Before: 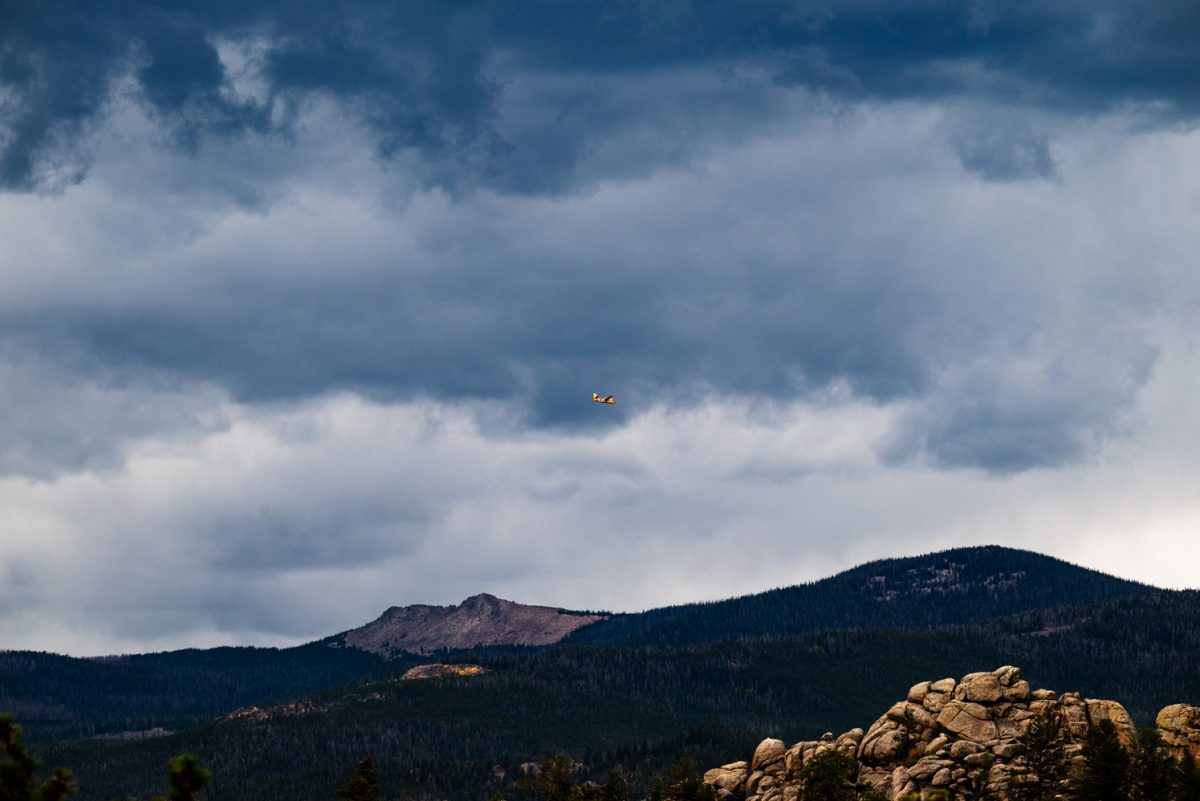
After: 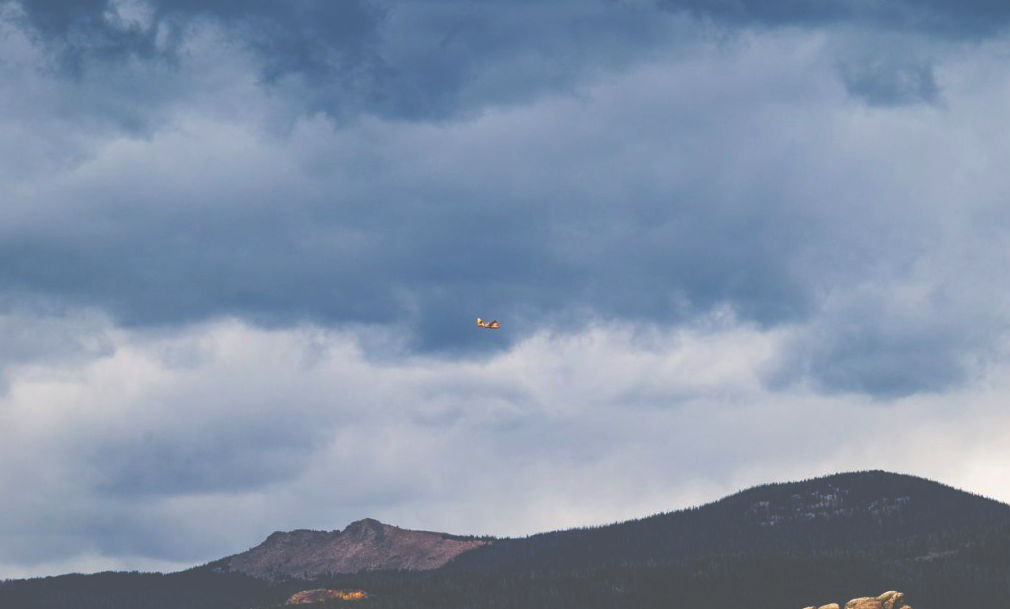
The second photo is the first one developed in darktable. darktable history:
exposure: black level correction -0.086, compensate exposure bias true, compensate highlight preservation false
crop and rotate: left 9.71%, top 9.498%, right 6.041%, bottom 14.349%
contrast brightness saturation: brightness -0.025, saturation 0.35
